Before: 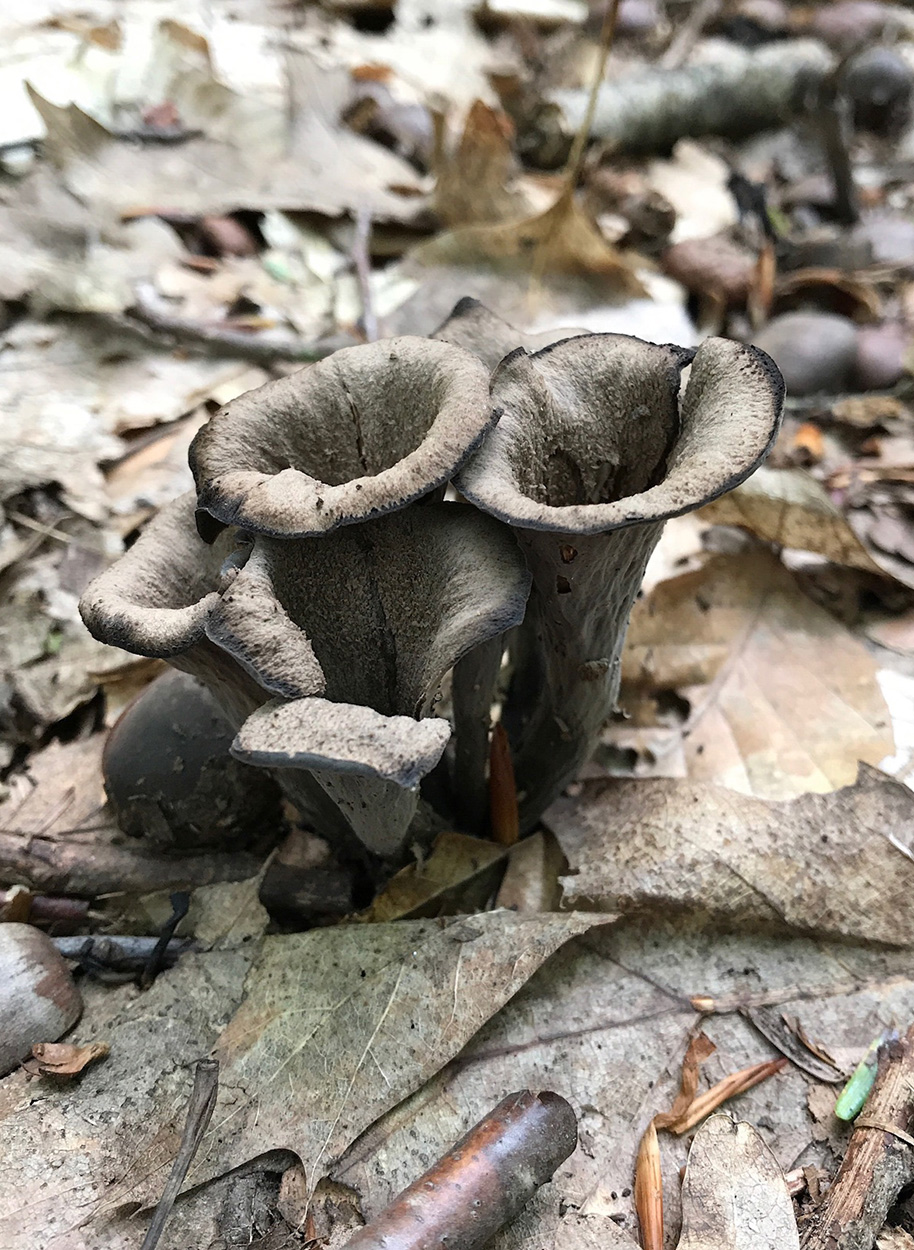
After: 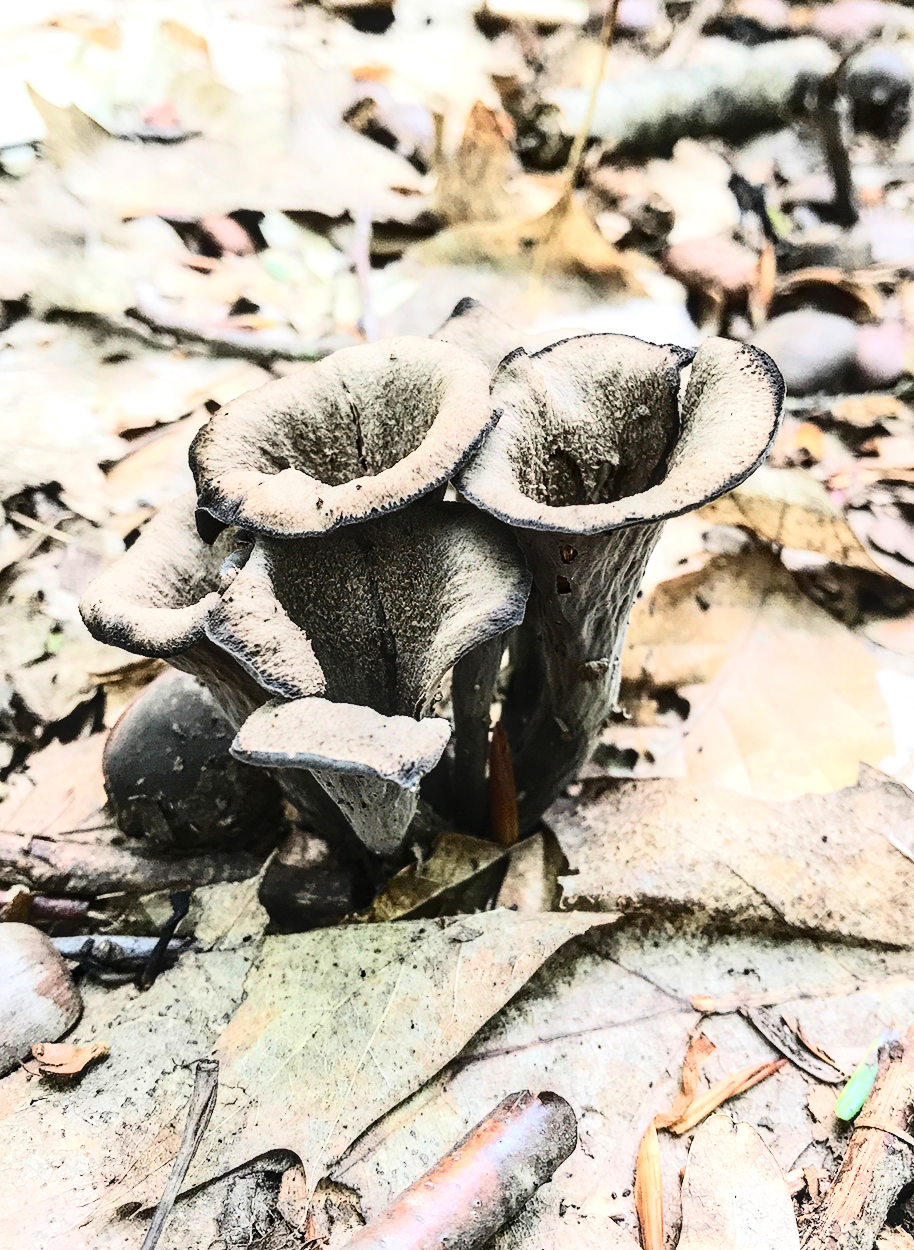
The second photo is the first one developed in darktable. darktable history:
contrast brightness saturation: contrast 0.37, brightness 0.109
tone equalizer: -7 EV 0.163 EV, -6 EV 0.581 EV, -5 EV 1.16 EV, -4 EV 1.35 EV, -3 EV 1.15 EV, -2 EV 0.6 EV, -1 EV 0.161 EV, edges refinement/feathering 500, mask exposure compensation -1.57 EV, preserve details no
local contrast: detail 130%
